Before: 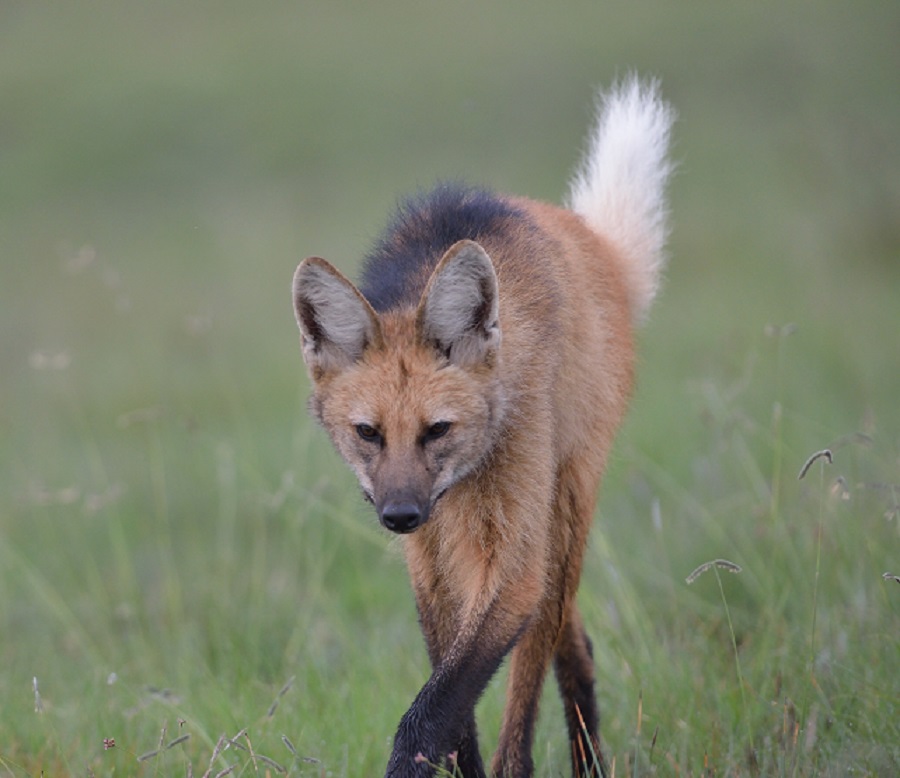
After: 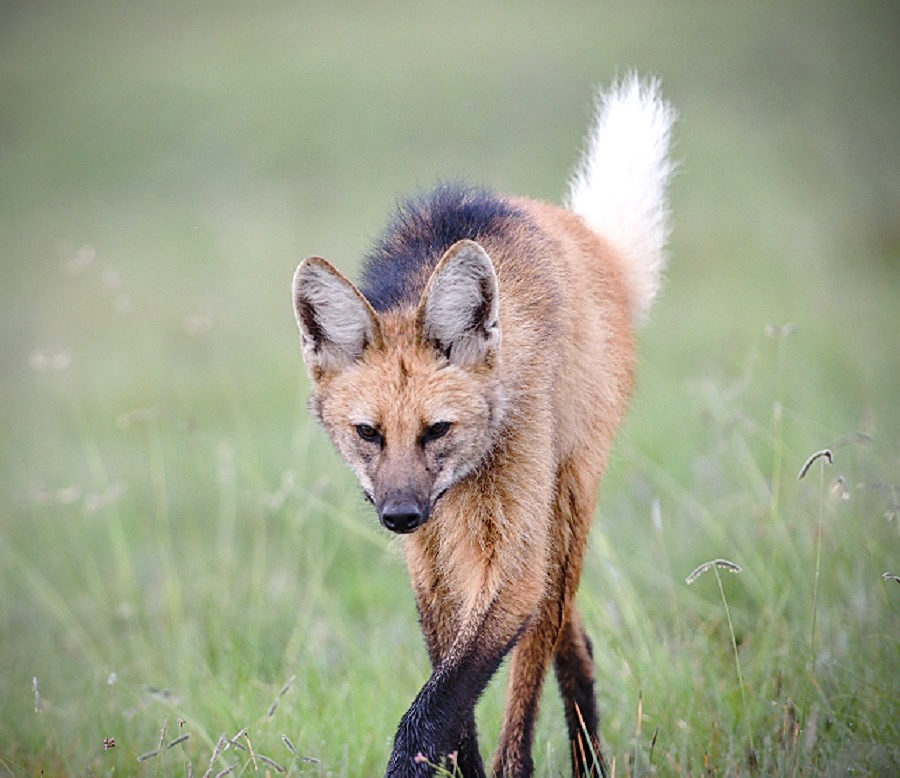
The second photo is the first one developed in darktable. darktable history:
vignetting: brightness -0.635, saturation -0.012
base curve: curves: ch0 [(0, 0) (0.028, 0.03) (0.121, 0.232) (0.46, 0.748) (0.859, 0.968) (1, 1)], preserve colors none
local contrast: on, module defaults
sharpen: on, module defaults
tone equalizer: edges refinement/feathering 500, mask exposure compensation -1.57 EV, preserve details no
